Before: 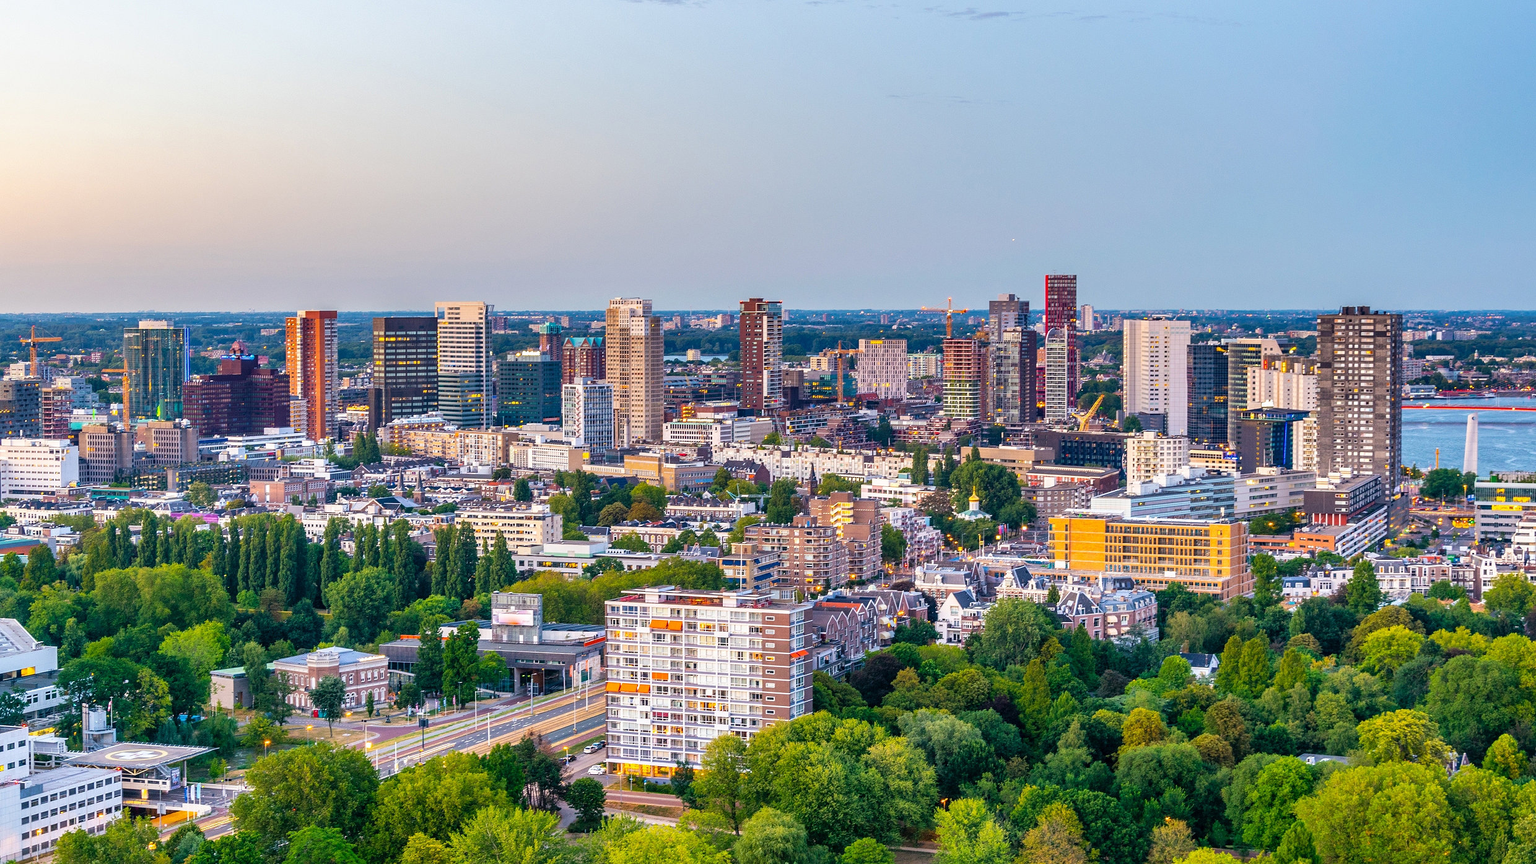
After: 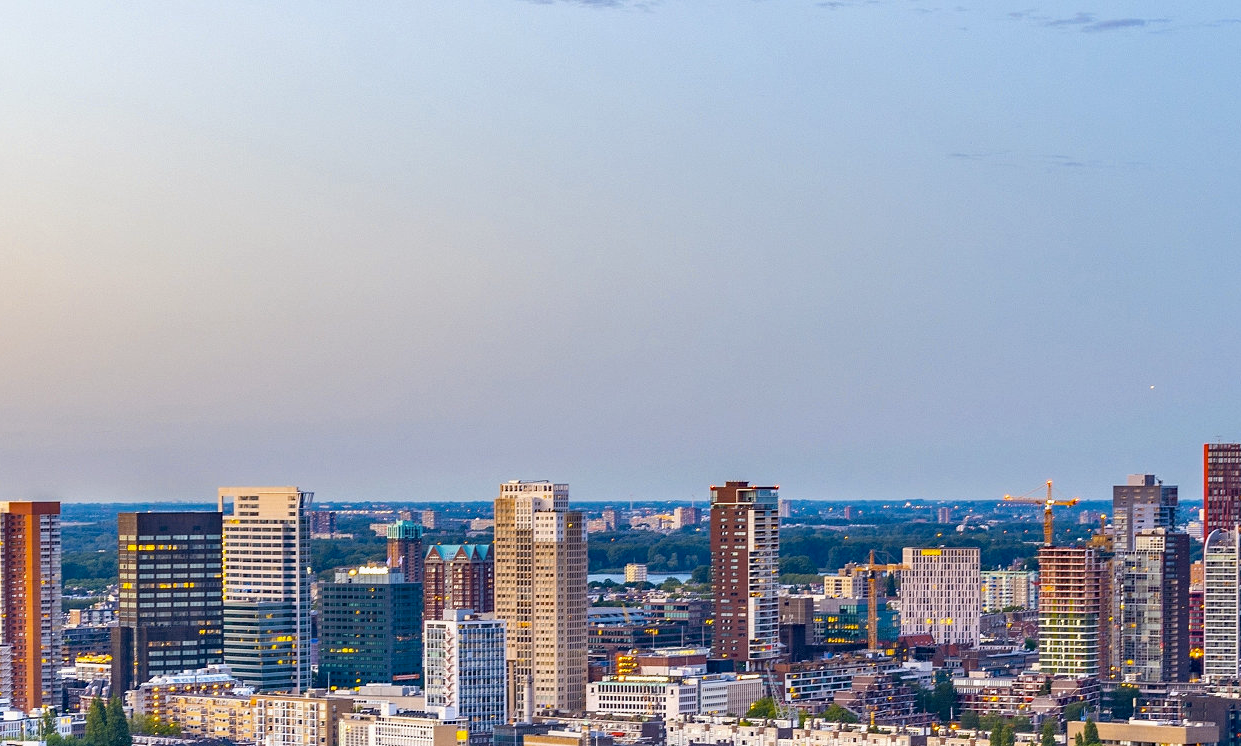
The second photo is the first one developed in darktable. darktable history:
crop: left 19.556%, right 30.401%, bottom 46.458%
color contrast: green-magenta contrast 0.8, blue-yellow contrast 1.1, unbound 0
haze removal: compatibility mode true, adaptive false
exposure: exposure -0.04 EV, compensate highlight preservation false
